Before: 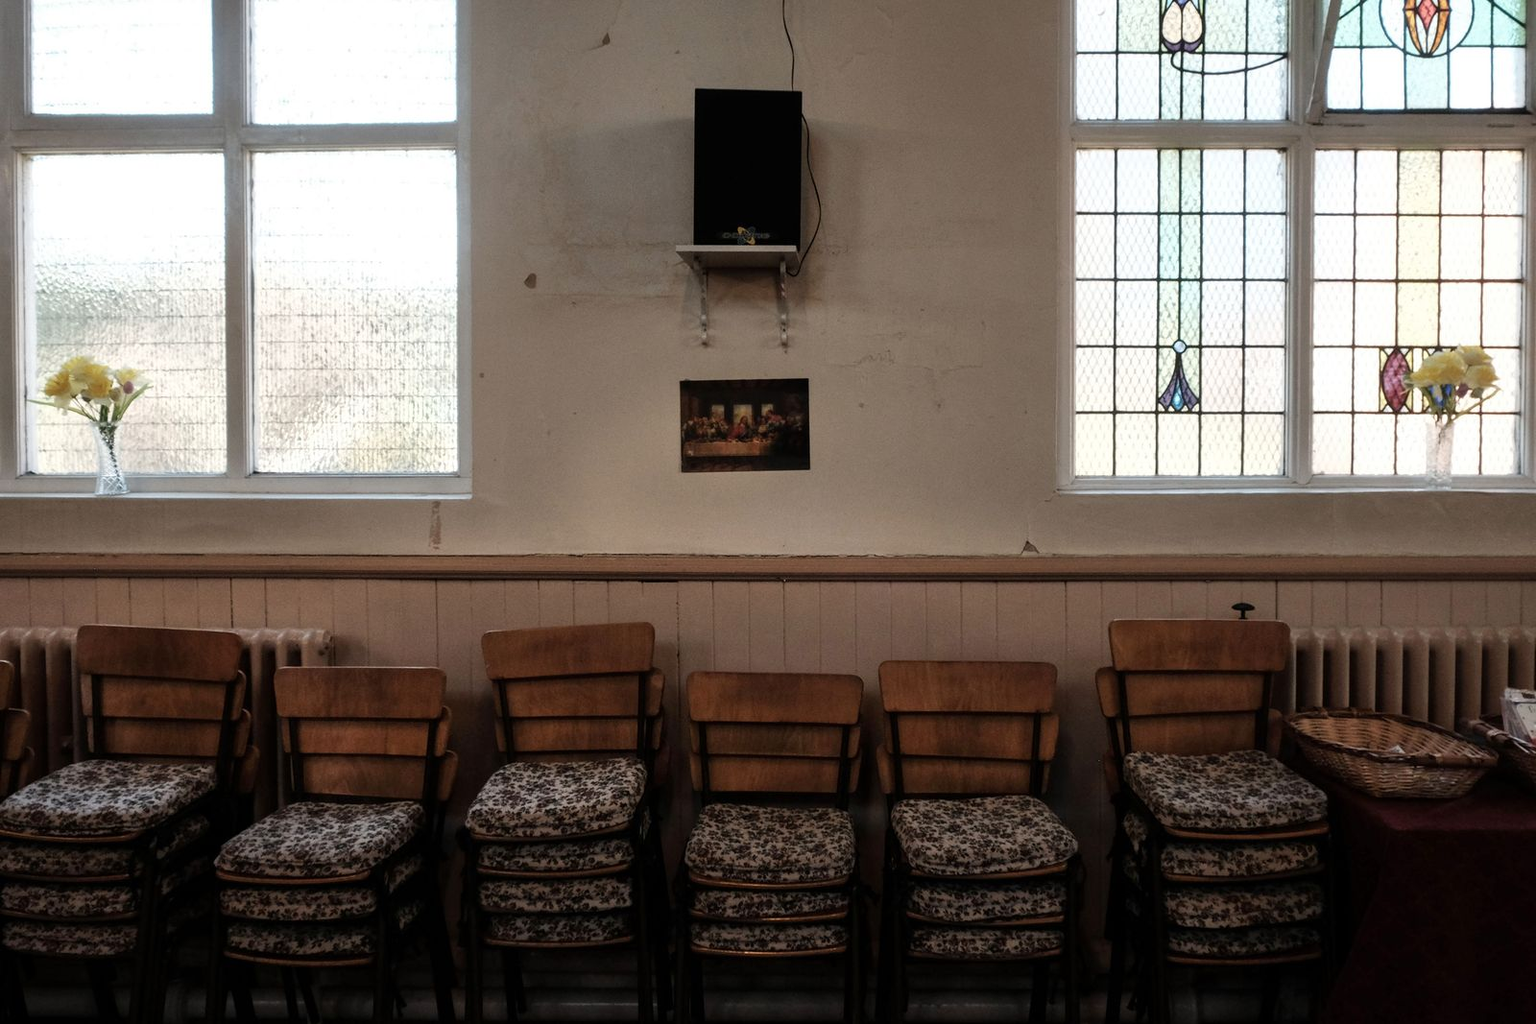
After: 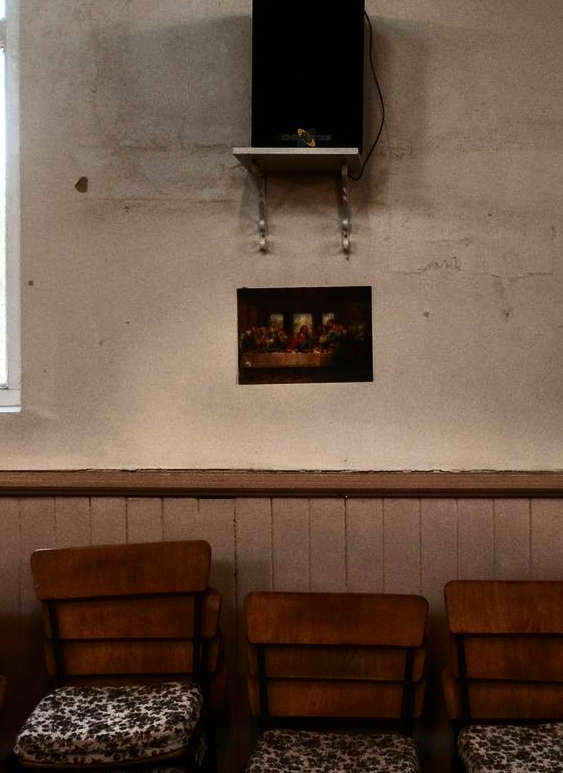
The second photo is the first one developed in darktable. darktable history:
contrast brightness saturation: contrast 0.4, brightness 0.1, saturation 0.21
crop and rotate: left 29.476%, top 10.214%, right 35.32%, bottom 17.333%
